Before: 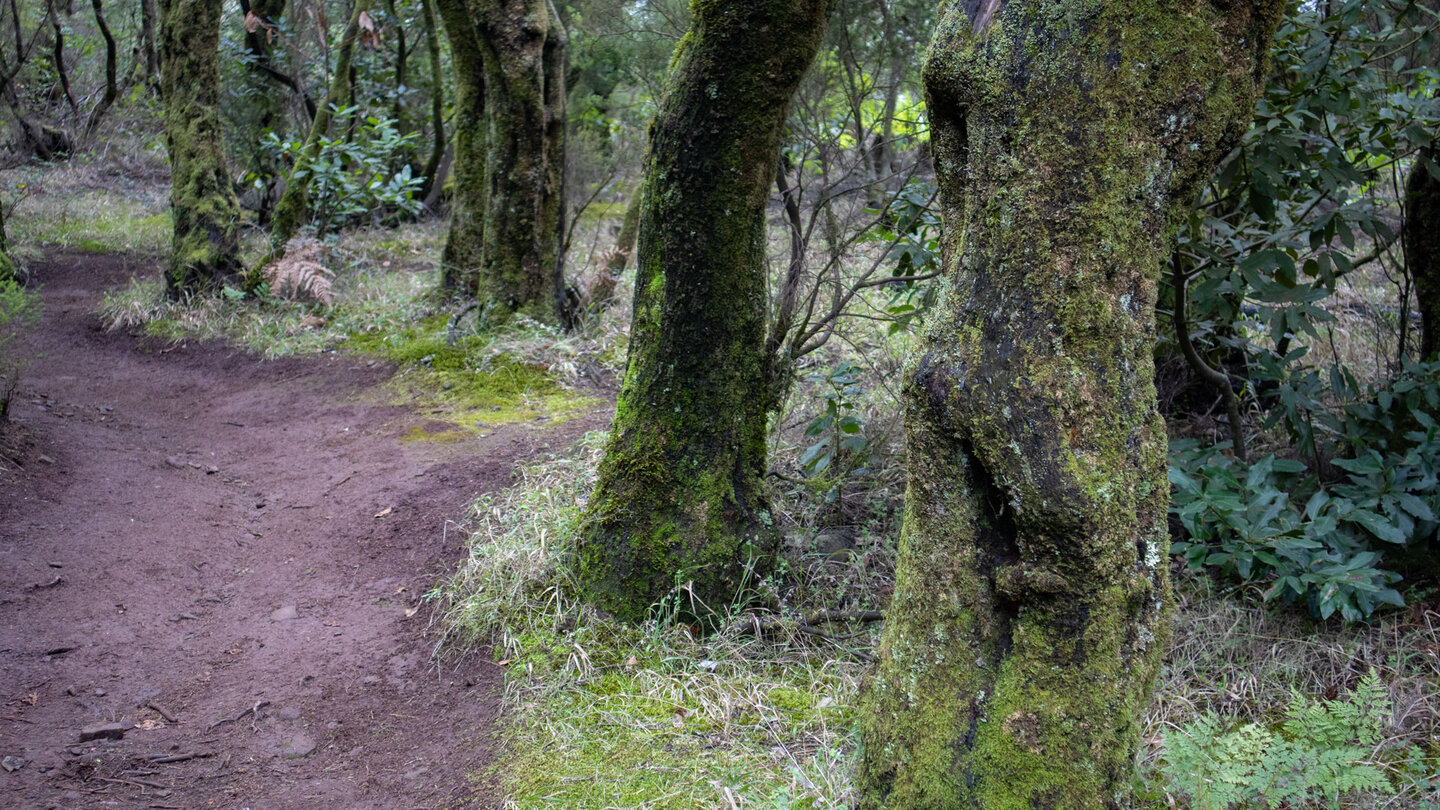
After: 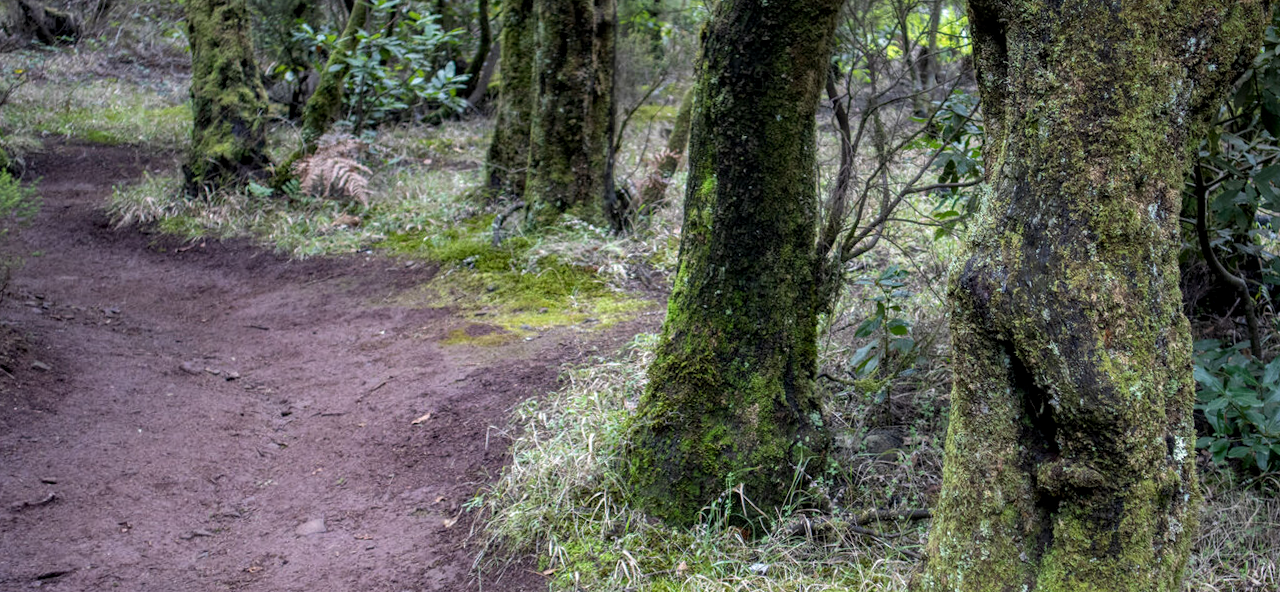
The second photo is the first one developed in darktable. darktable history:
rotate and perspective: rotation -0.013°, lens shift (vertical) -0.027, lens shift (horizontal) 0.178, crop left 0.016, crop right 0.989, crop top 0.082, crop bottom 0.918
crop: top 7.49%, right 9.717%, bottom 11.943%
local contrast: on, module defaults
